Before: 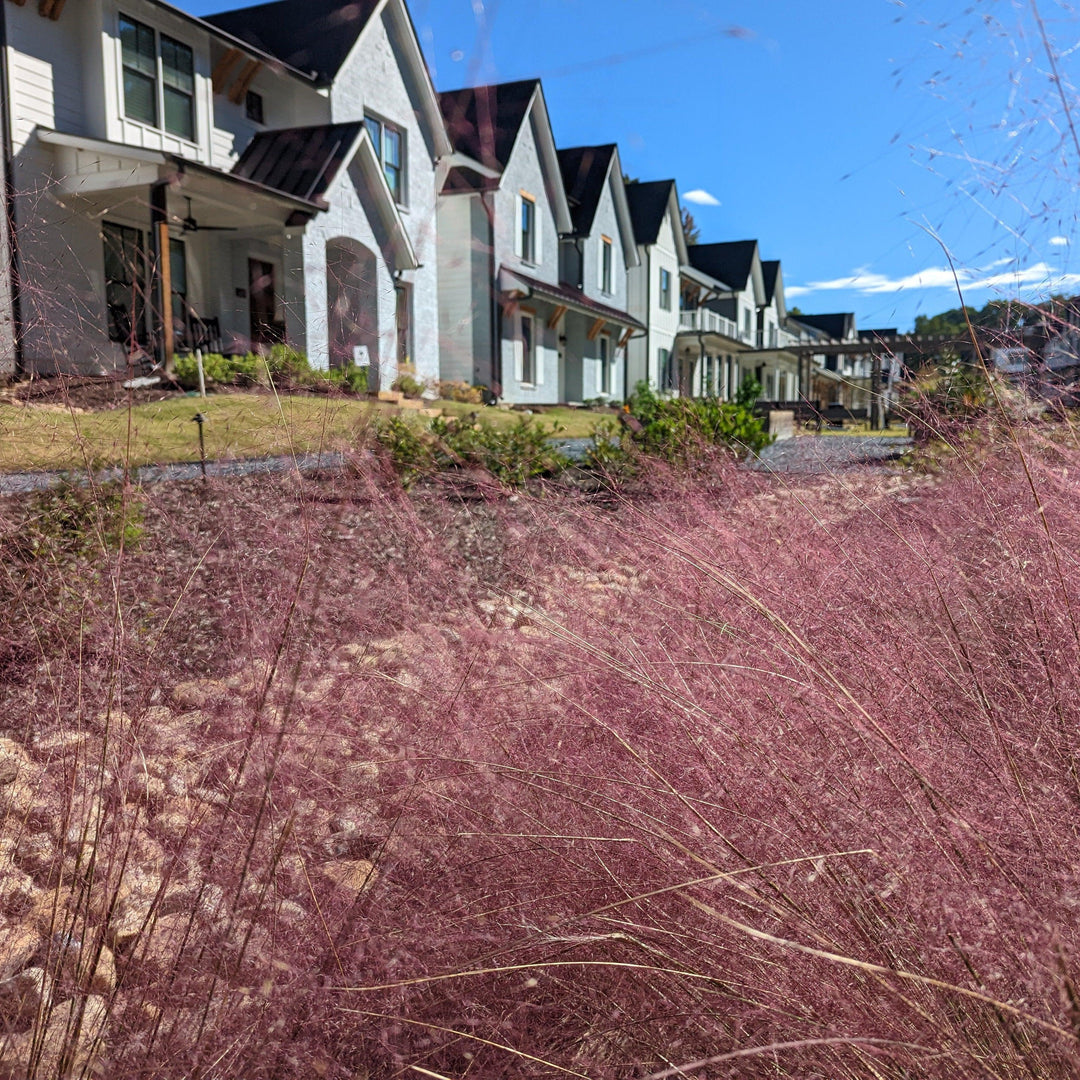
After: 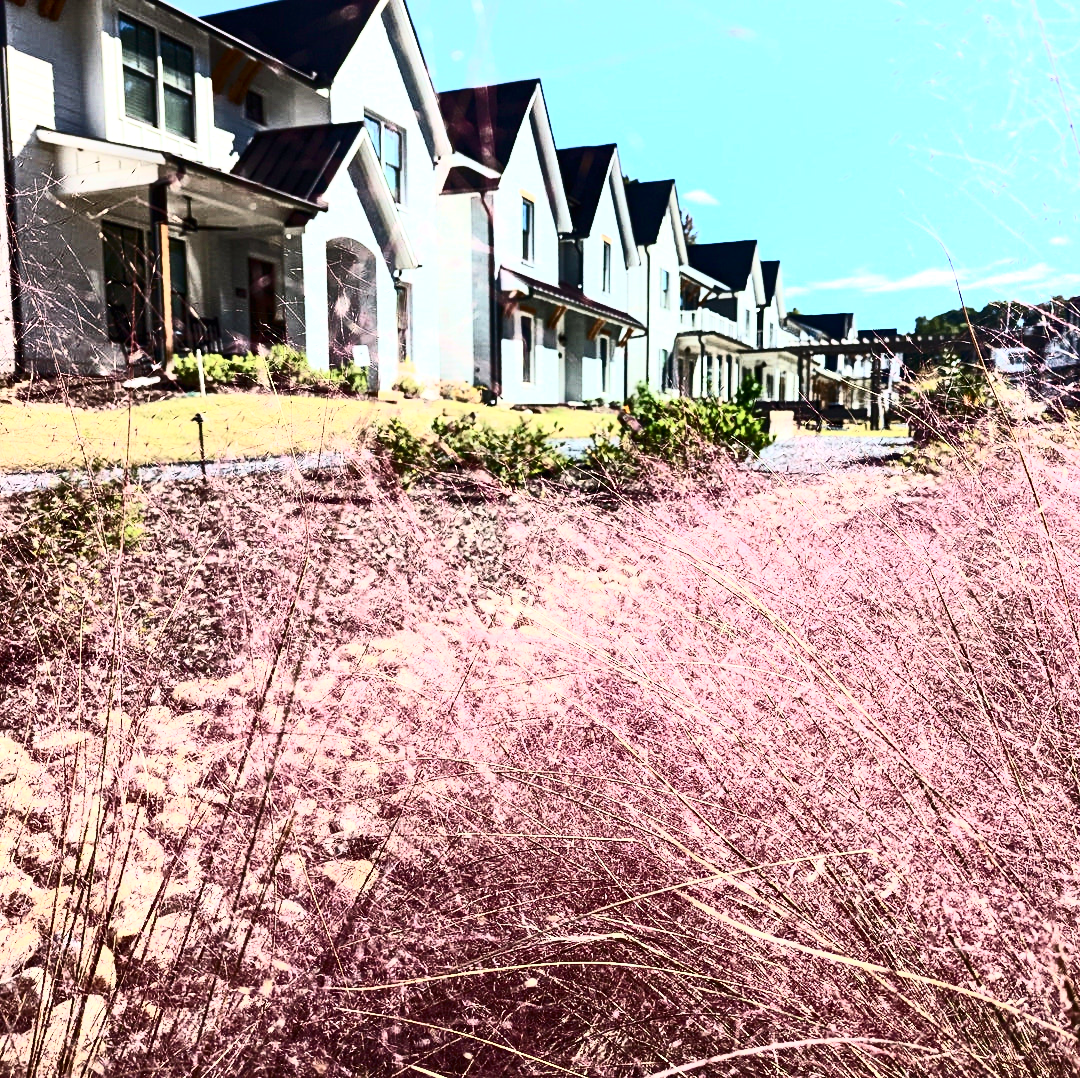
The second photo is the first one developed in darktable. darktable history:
contrast brightness saturation: contrast 0.93, brightness 0.2
exposure: black level correction 0, exposure 0.7 EV, compensate exposure bias true, compensate highlight preservation false
crop: top 0.05%, bottom 0.098%
